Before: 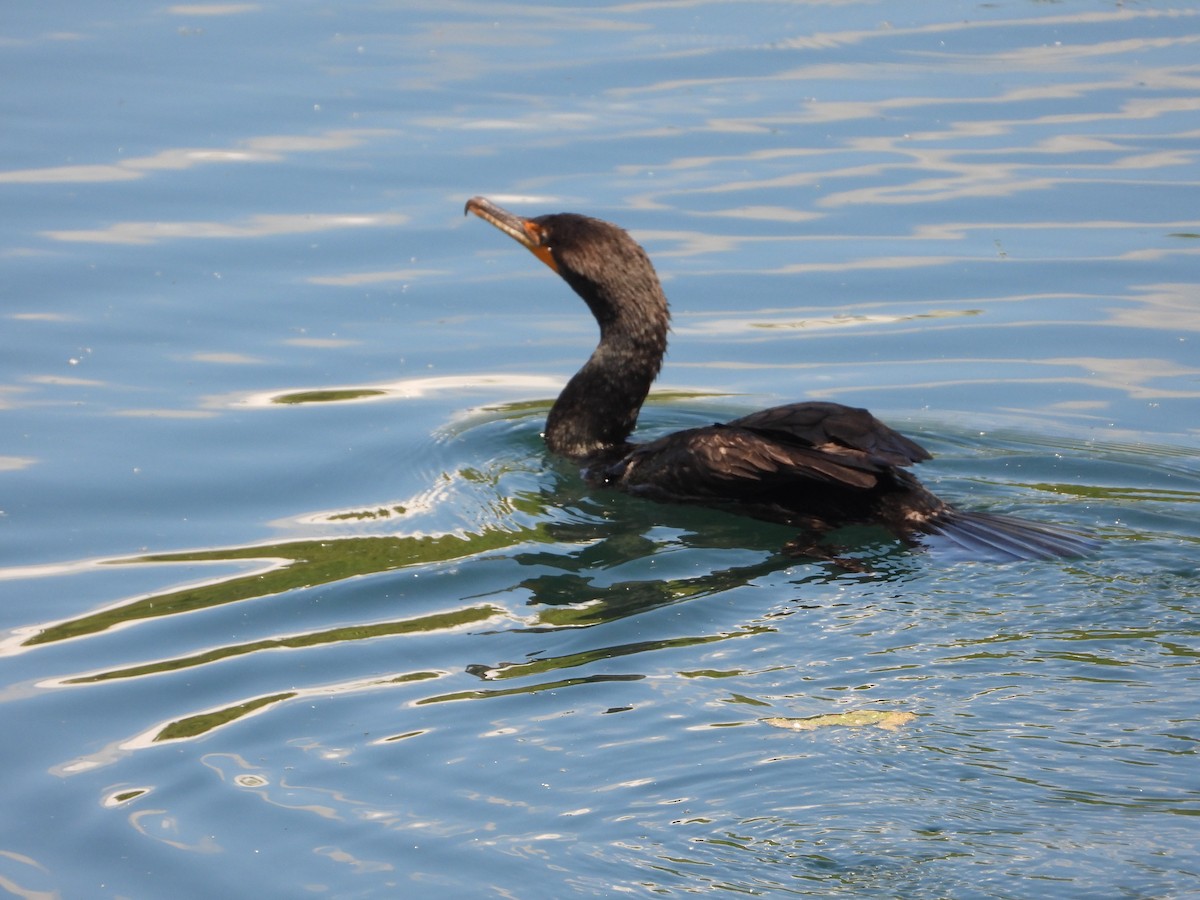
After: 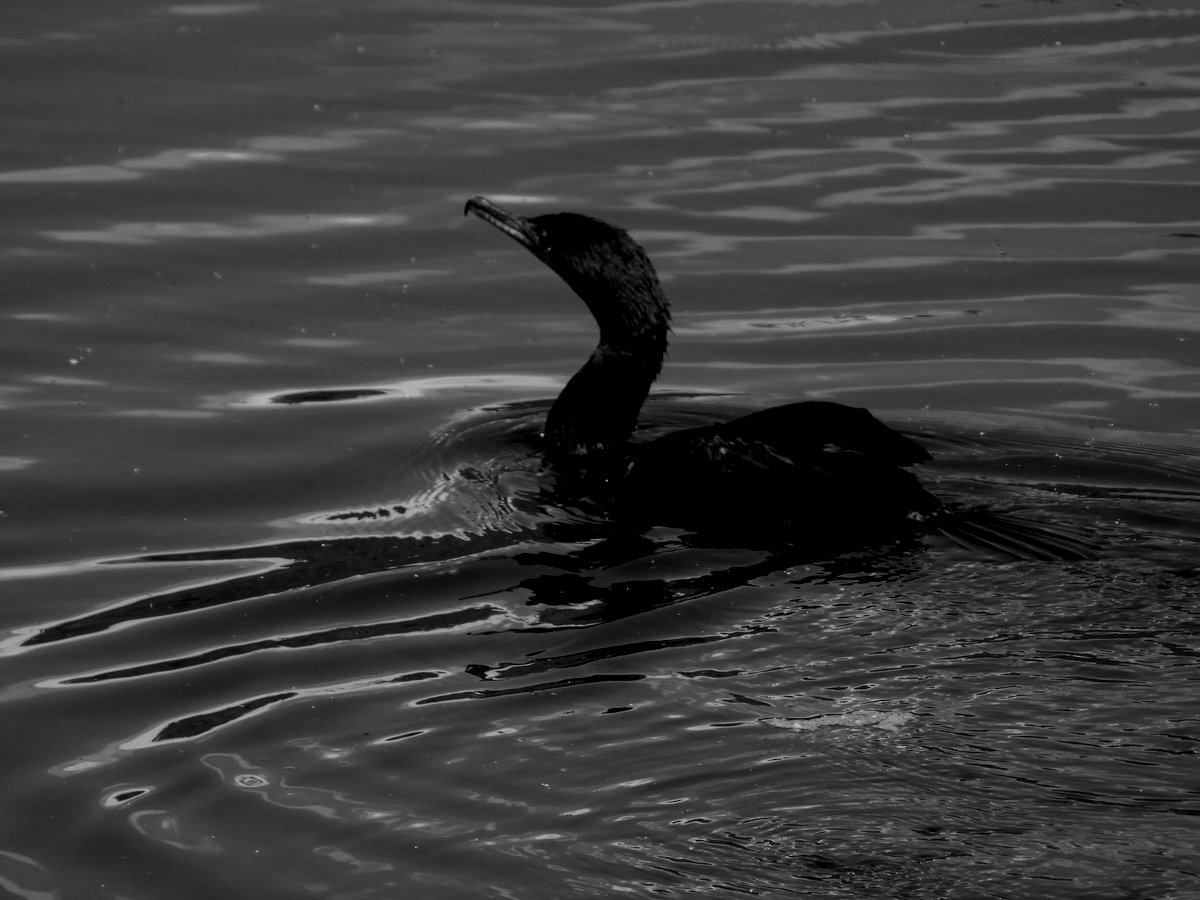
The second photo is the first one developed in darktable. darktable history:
local contrast: on, module defaults
contrast brightness saturation: contrast 0.023, brightness -0.998, saturation -0.999
haze removal: compatibility mode true, adaptive false
tone equalizer: -8 EV -0.438 EV, -7 EV -0.391 EV, -6 EV -0.343 EV, -5 EV -0.199 EV, -3 EV 0.247 EV, -2 EV 0.321 EV, -1 EV 0.388 EV, +0 EV 0.401 EV
exposure: exposure -0.045 EV, compensate highlight preservation false
filmic rgb: black relative exposure -7.65 EV, white relative exposure 4.56 EV, hardness 3.61, iterations of high-quality reconstruction 0
